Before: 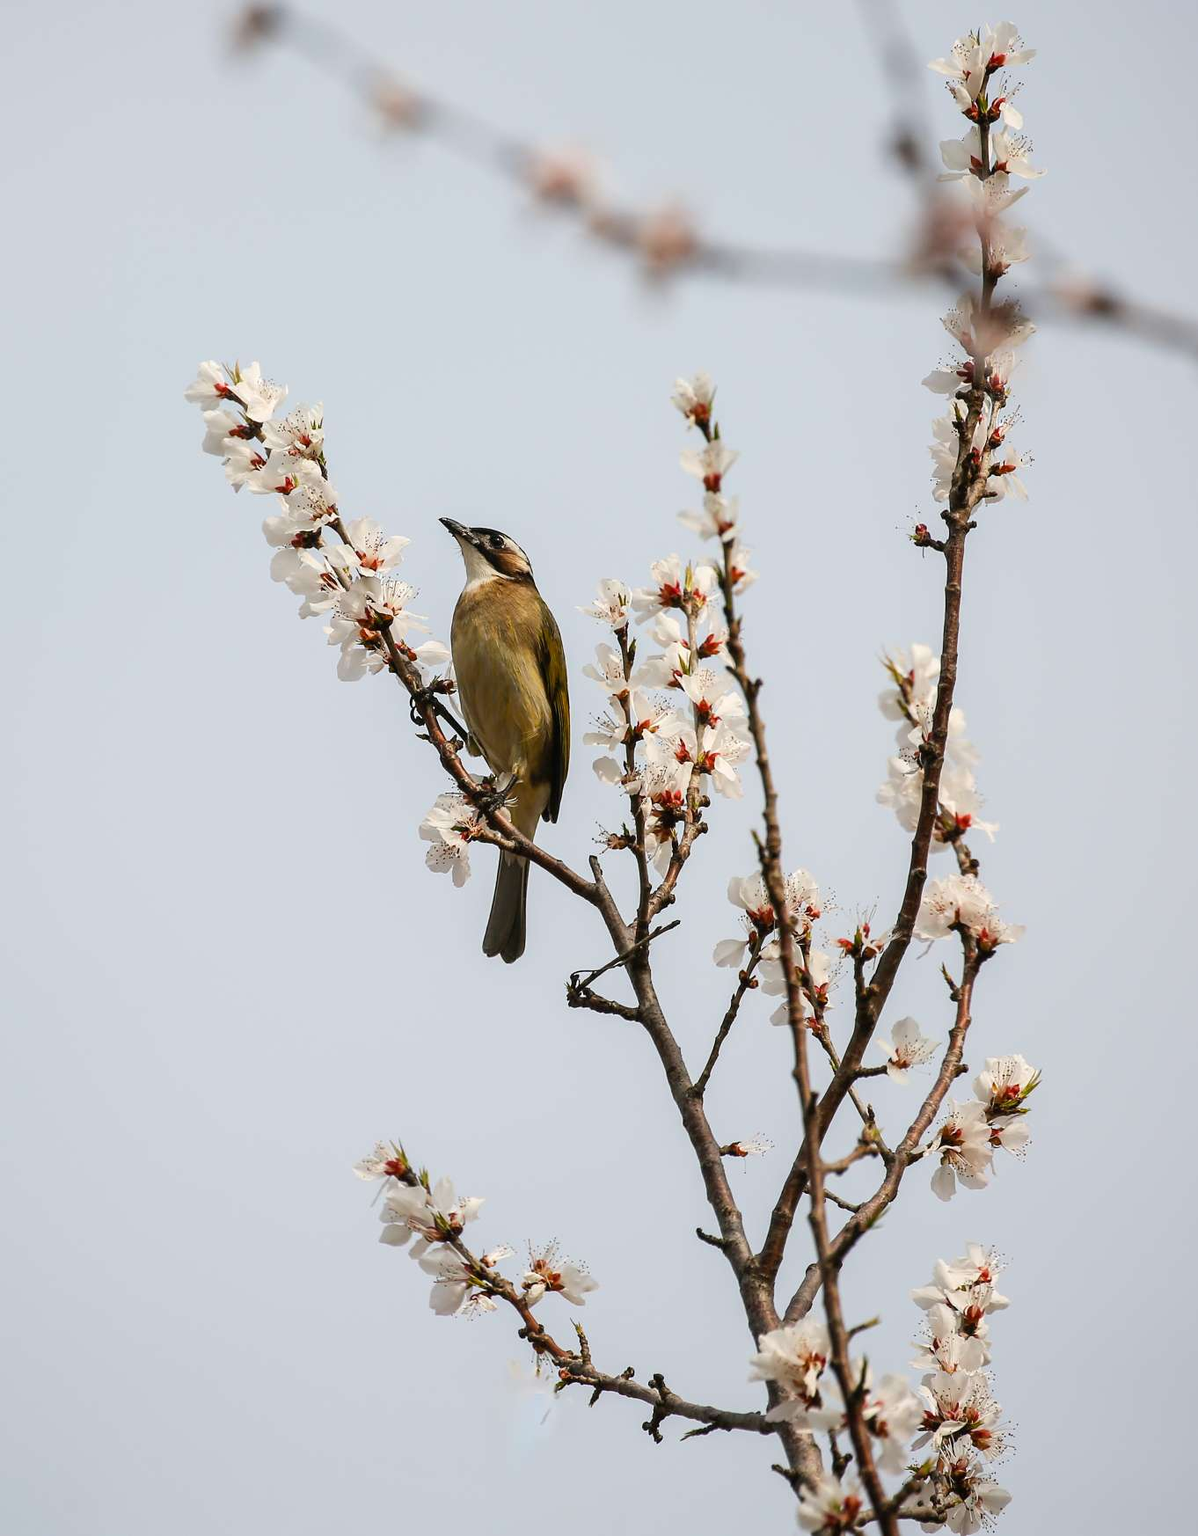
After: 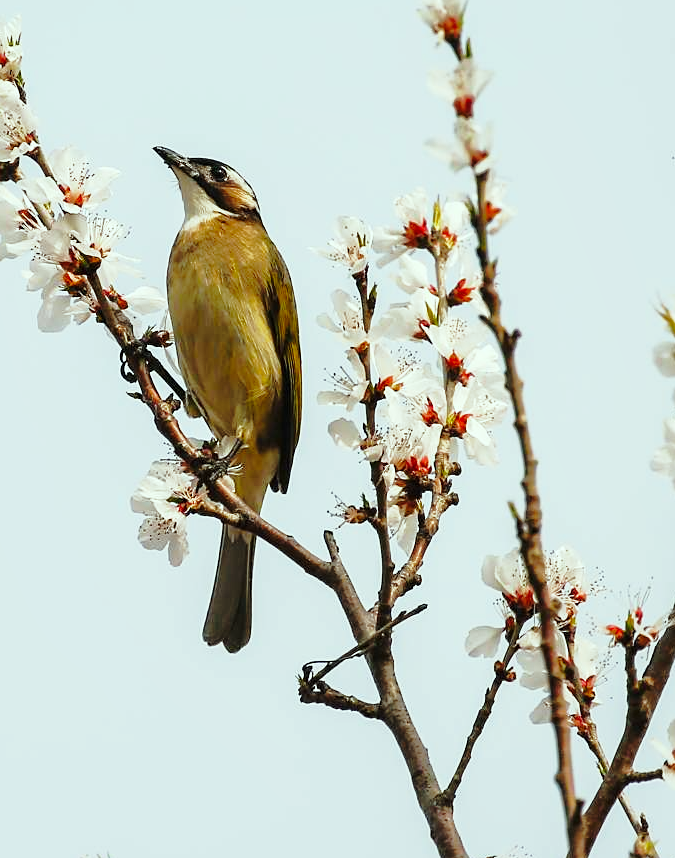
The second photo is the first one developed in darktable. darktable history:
shadows and highlights: shadows 29.88
base curve: curves: ch0 [(0, 0) (0.028, 0.03) (0.121, 0.232) (0.46, 0.748) (0.859, 0.968) (1, 1)], preserve colors none
crop: left 25.414%, top 25.321%, right 24.98%, bottom 25.53%
tone curve: preserve colors none
sharpen: amount 0.201
color correction: highlights a* -6.92, highlights b* 0.357
